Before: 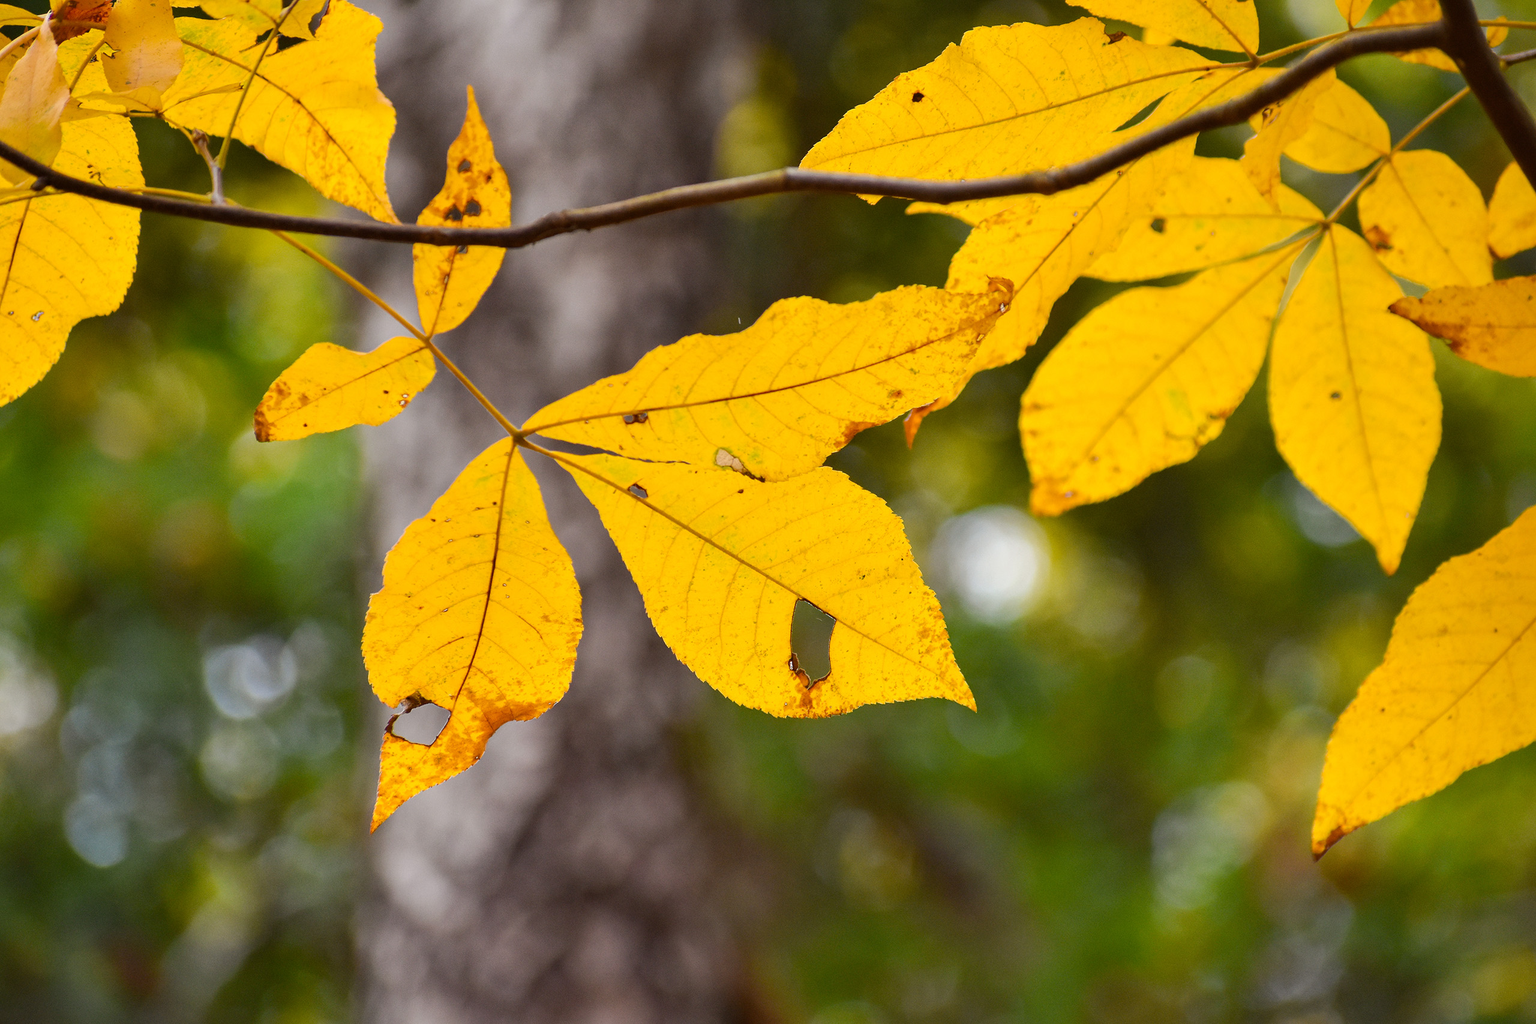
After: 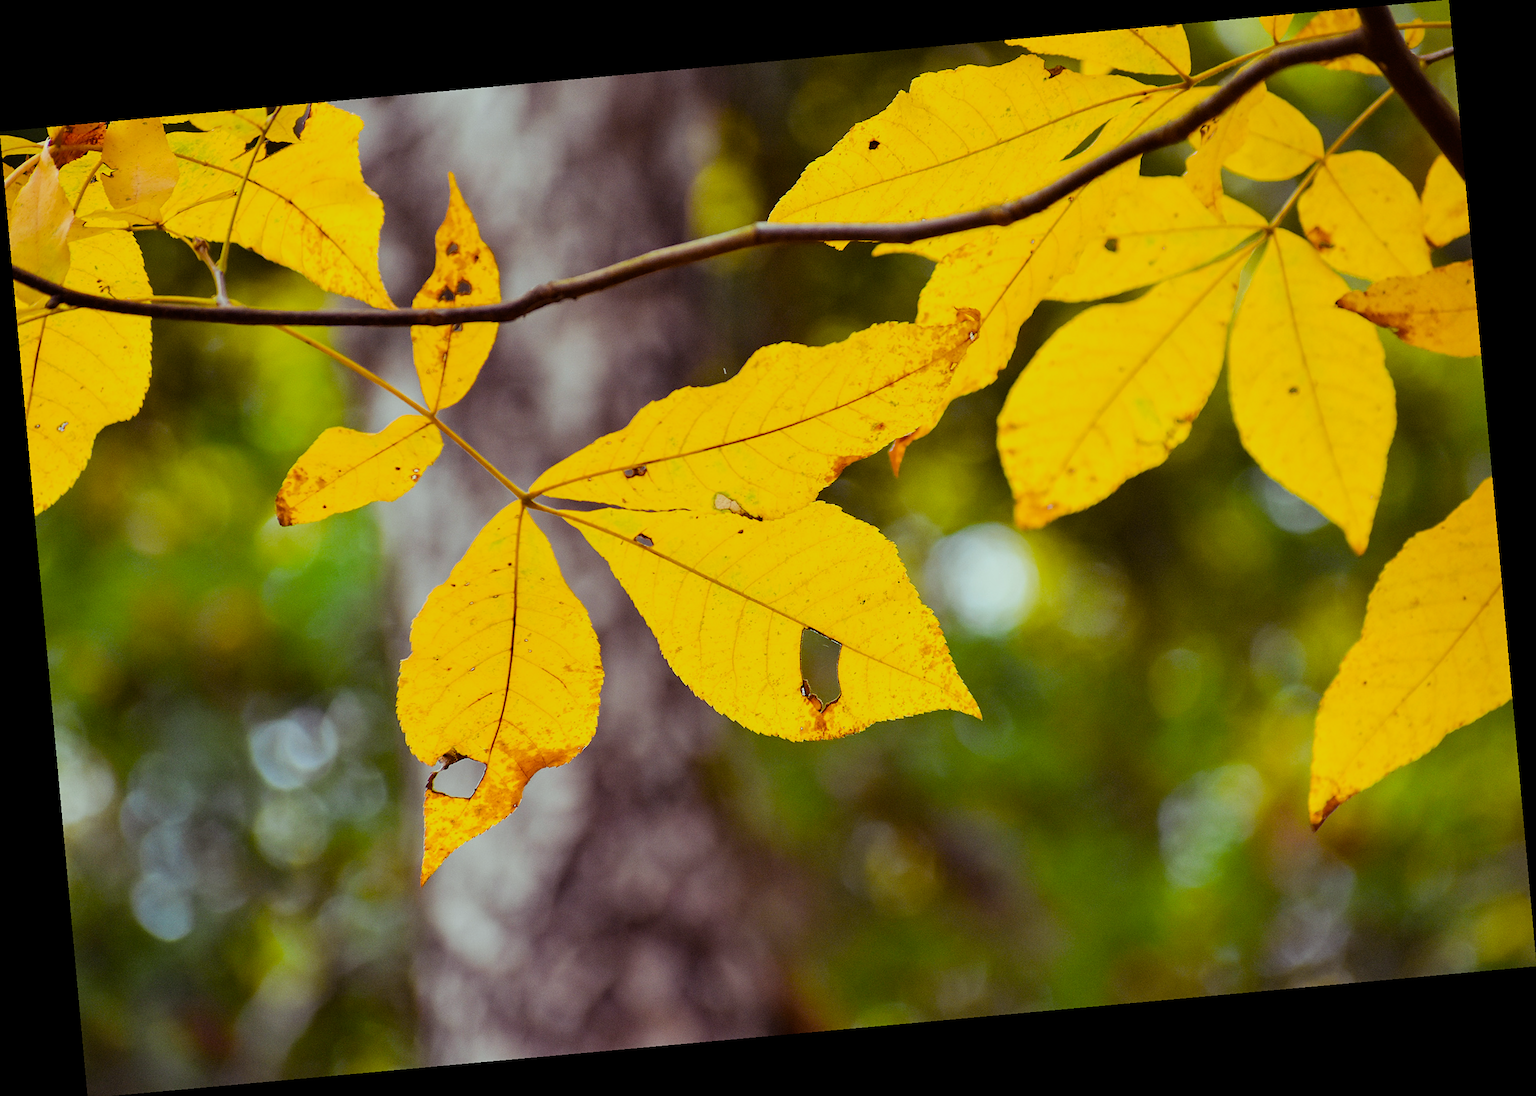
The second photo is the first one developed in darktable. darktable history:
sharpen: amount 0.2
filmic rgb: hardness 4.17
color balance rgb: shadows lift › luminance 0.49%, shadows lift › chroma 6.83%, shadows lift › hue 300.29°, power › hue 208.98°, highlights gain › luminance 20.24%, highlights gain › chroma 2.73%, highlights gain › hue 173.85°, perceptual saturation grading › global saturation 18.05%
rotate and perspective: rotation -5.2°, automatic cropping off
